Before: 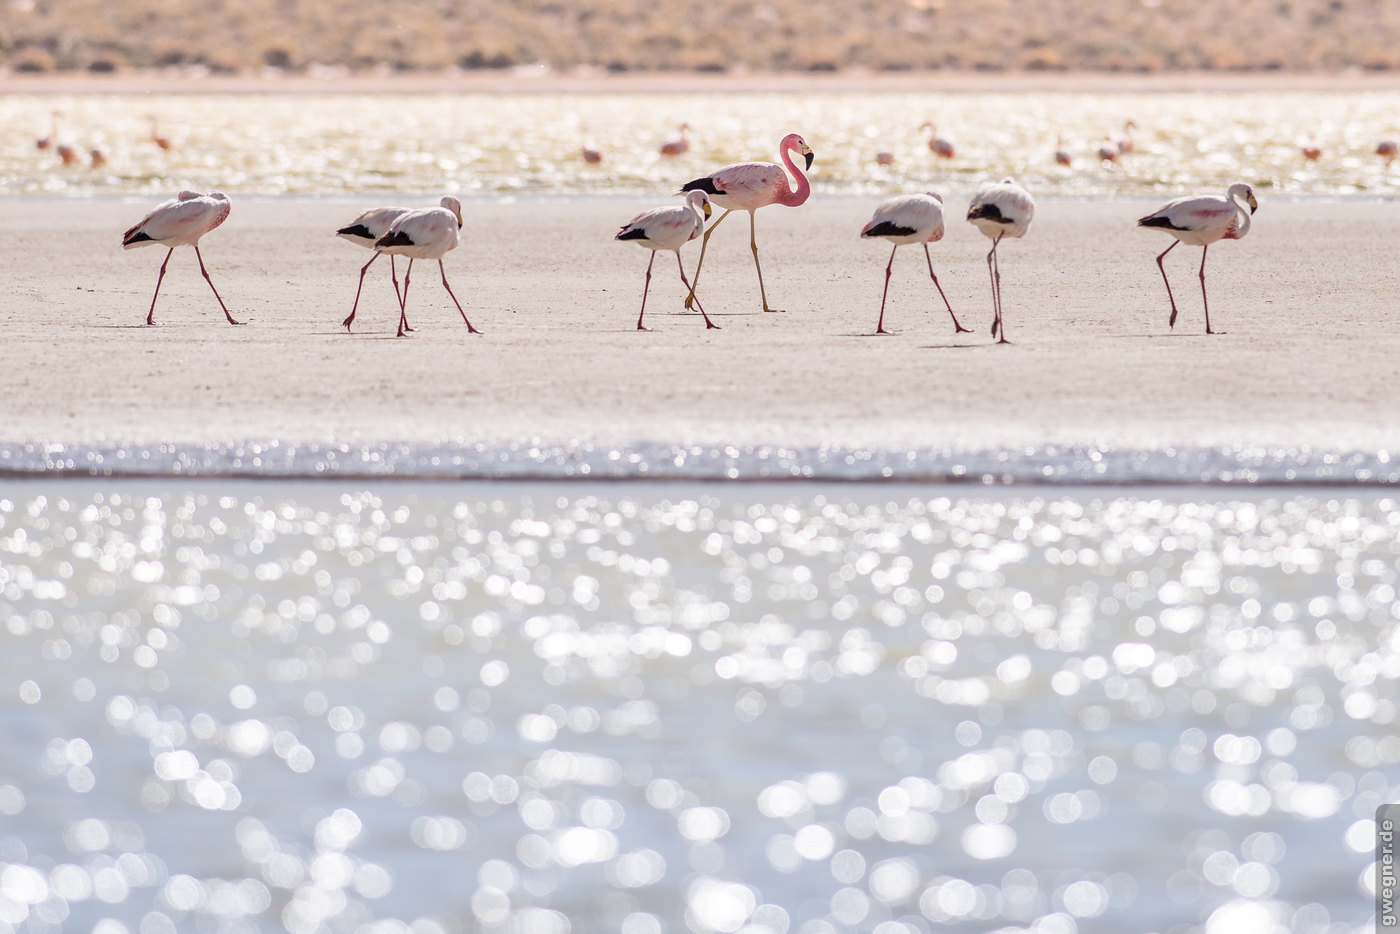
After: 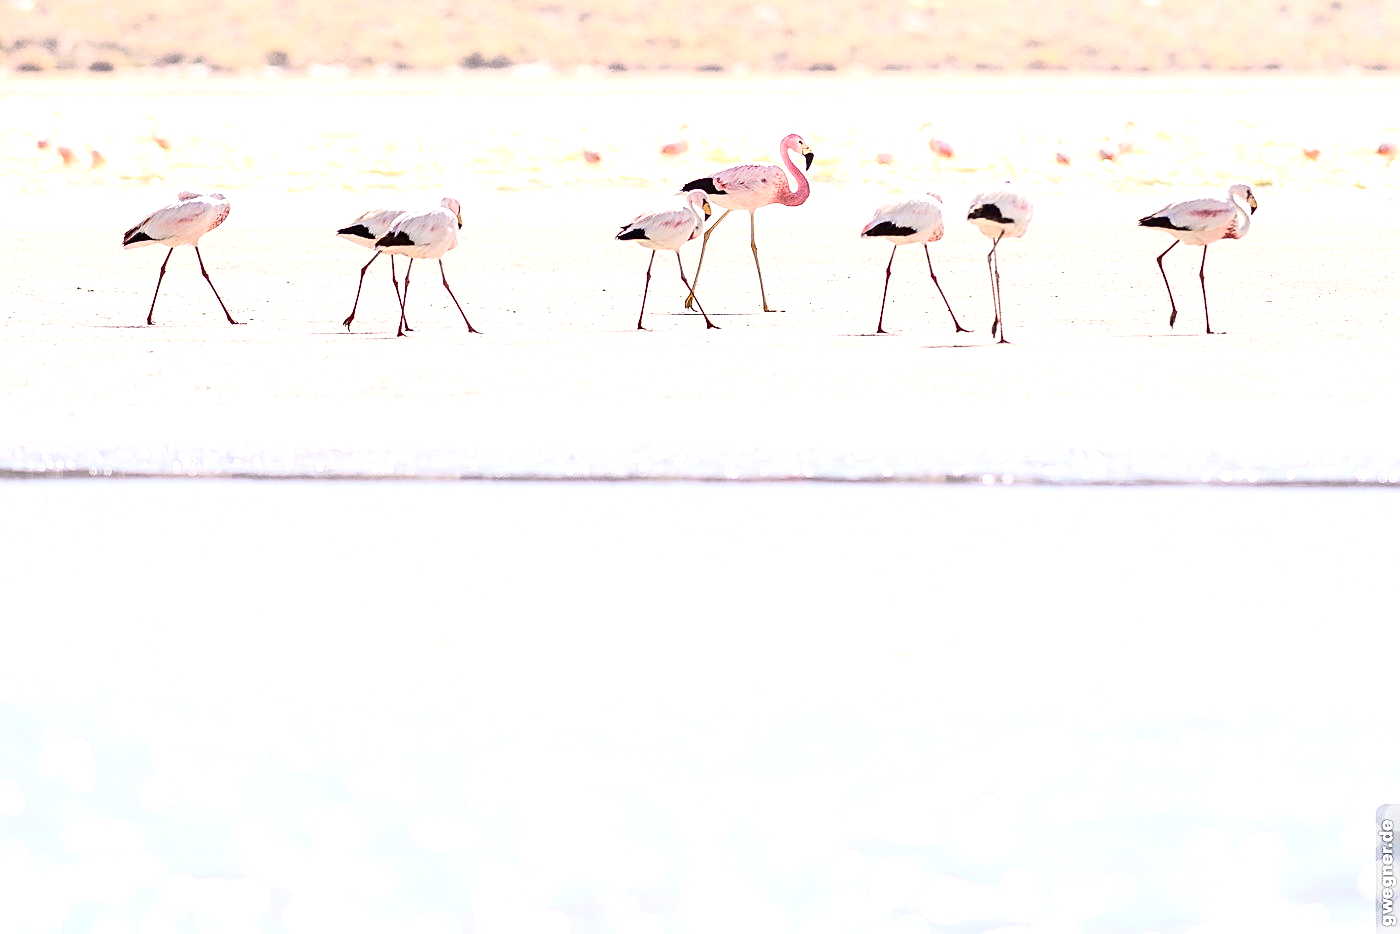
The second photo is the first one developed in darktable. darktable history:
contrast brightness saturation: contrast 0.293
exposure: black level correction 0.001, exposure 0.961 EV, compensate highlight preservation false
sharpen: on, module defaults
contrast equalizer: y [[0.5, 0.486, 0.447, 0.446, 0.489, 0.5], [0.5 ×6], [0.5 ×6], [0 ×6], [0 ×6]]
